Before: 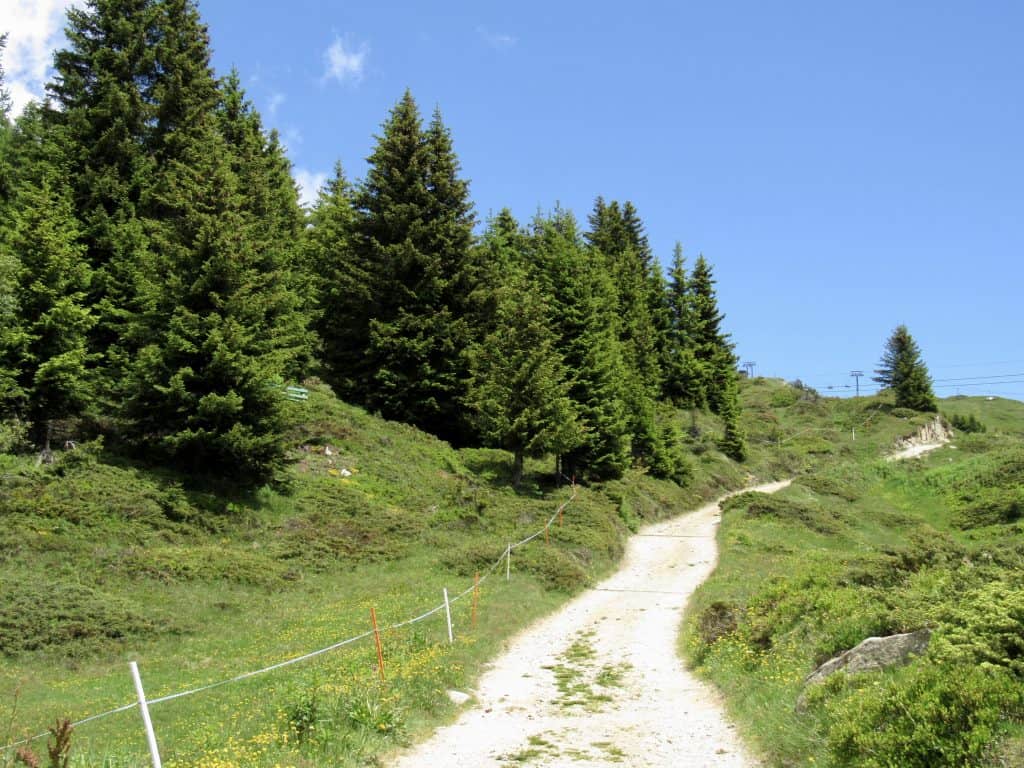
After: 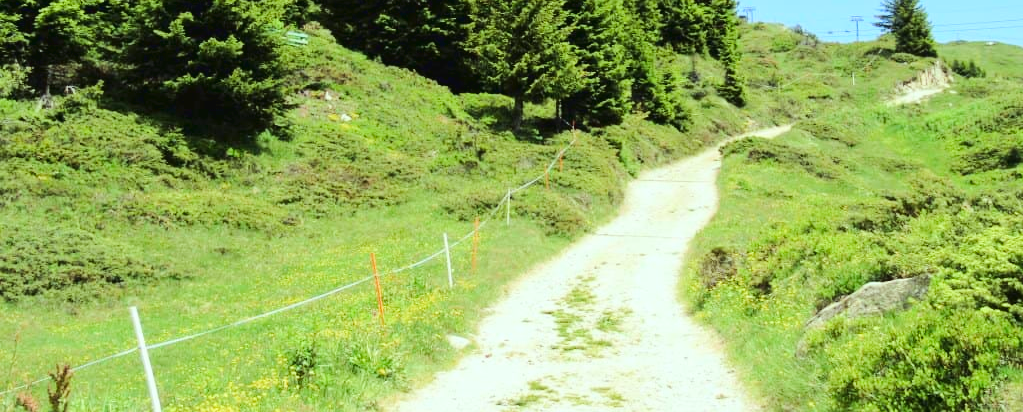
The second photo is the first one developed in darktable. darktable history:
crop and rotate: top 46.237%
tone curve: curves: ch0 [(0, 0.026) (0.146, 0.158) (0.272, 0.34) (0.453, 0.627) (0.687, 0.829) (1, 1)], color space Lab, linked channels, preserve colors none
color correction: highlights a* -8, highlights b* 3.1
